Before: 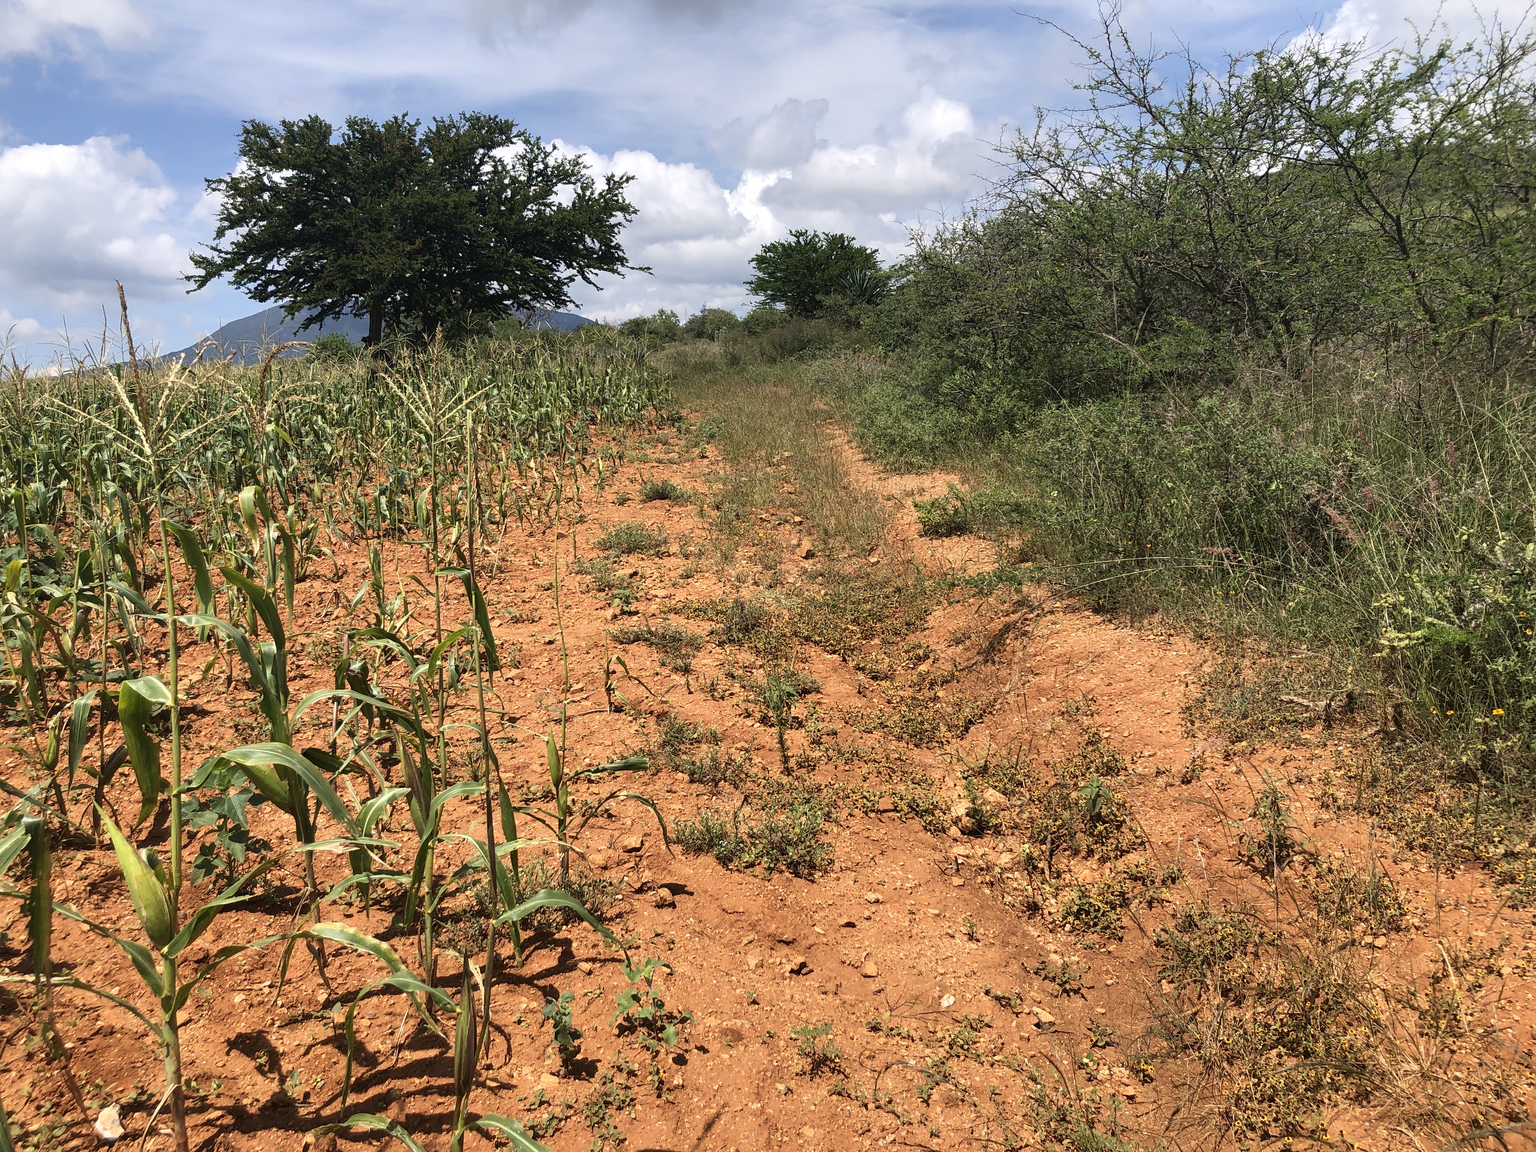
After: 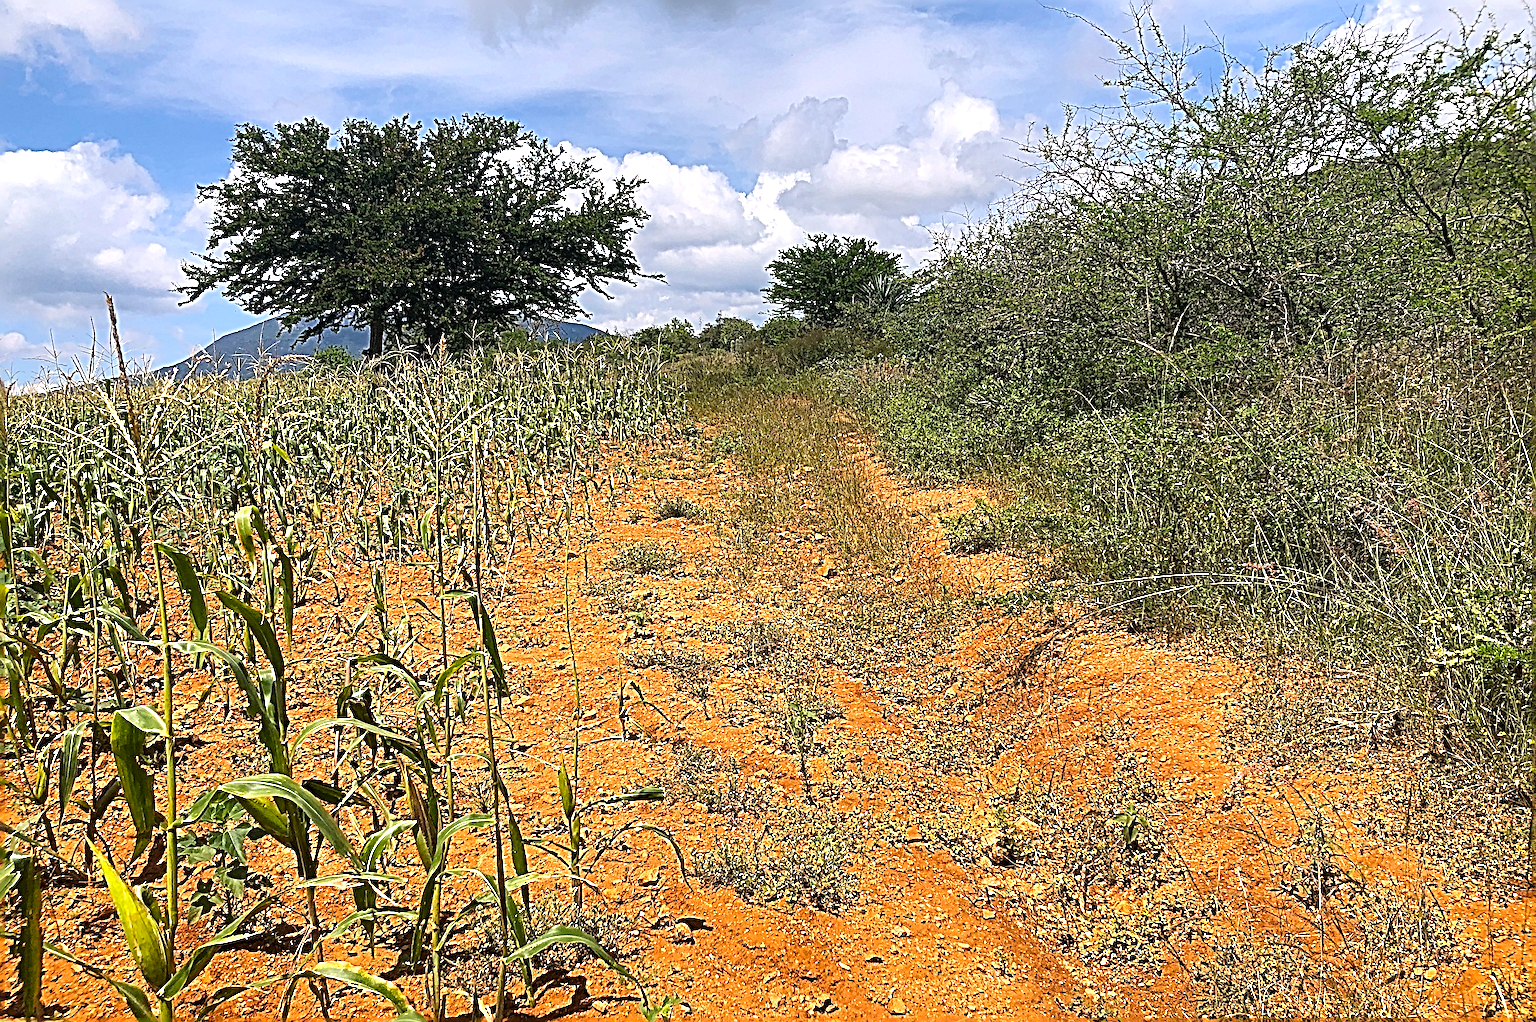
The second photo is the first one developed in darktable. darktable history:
crop and rotate: angle 0.412°, left 0.43%, right 2.904%, bottom 14.217%
exposure: exposure 0.134 EV, compensate highlight preservation false
sharpen: radius 6.248, amount 1.79, threshold 0.019
color balance rgb: highlights gain › chroma 0.292%, highlights gain › hue 330.92°, perceptual saturation grading › global saturation 25.166%, global vibrance 19.727%
